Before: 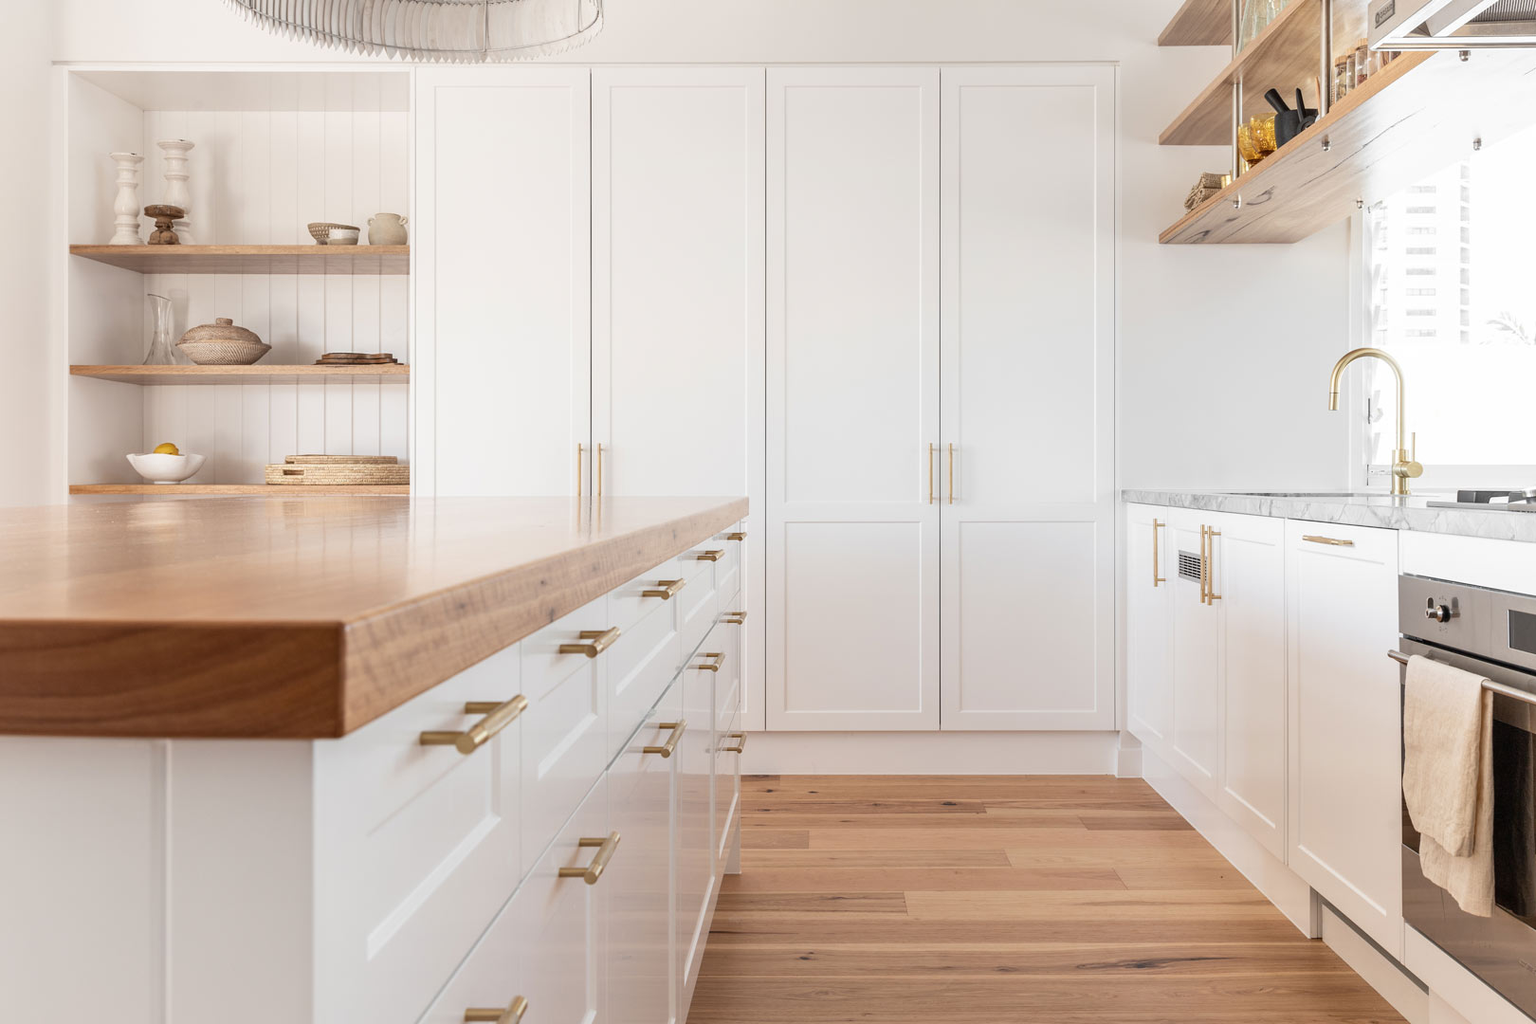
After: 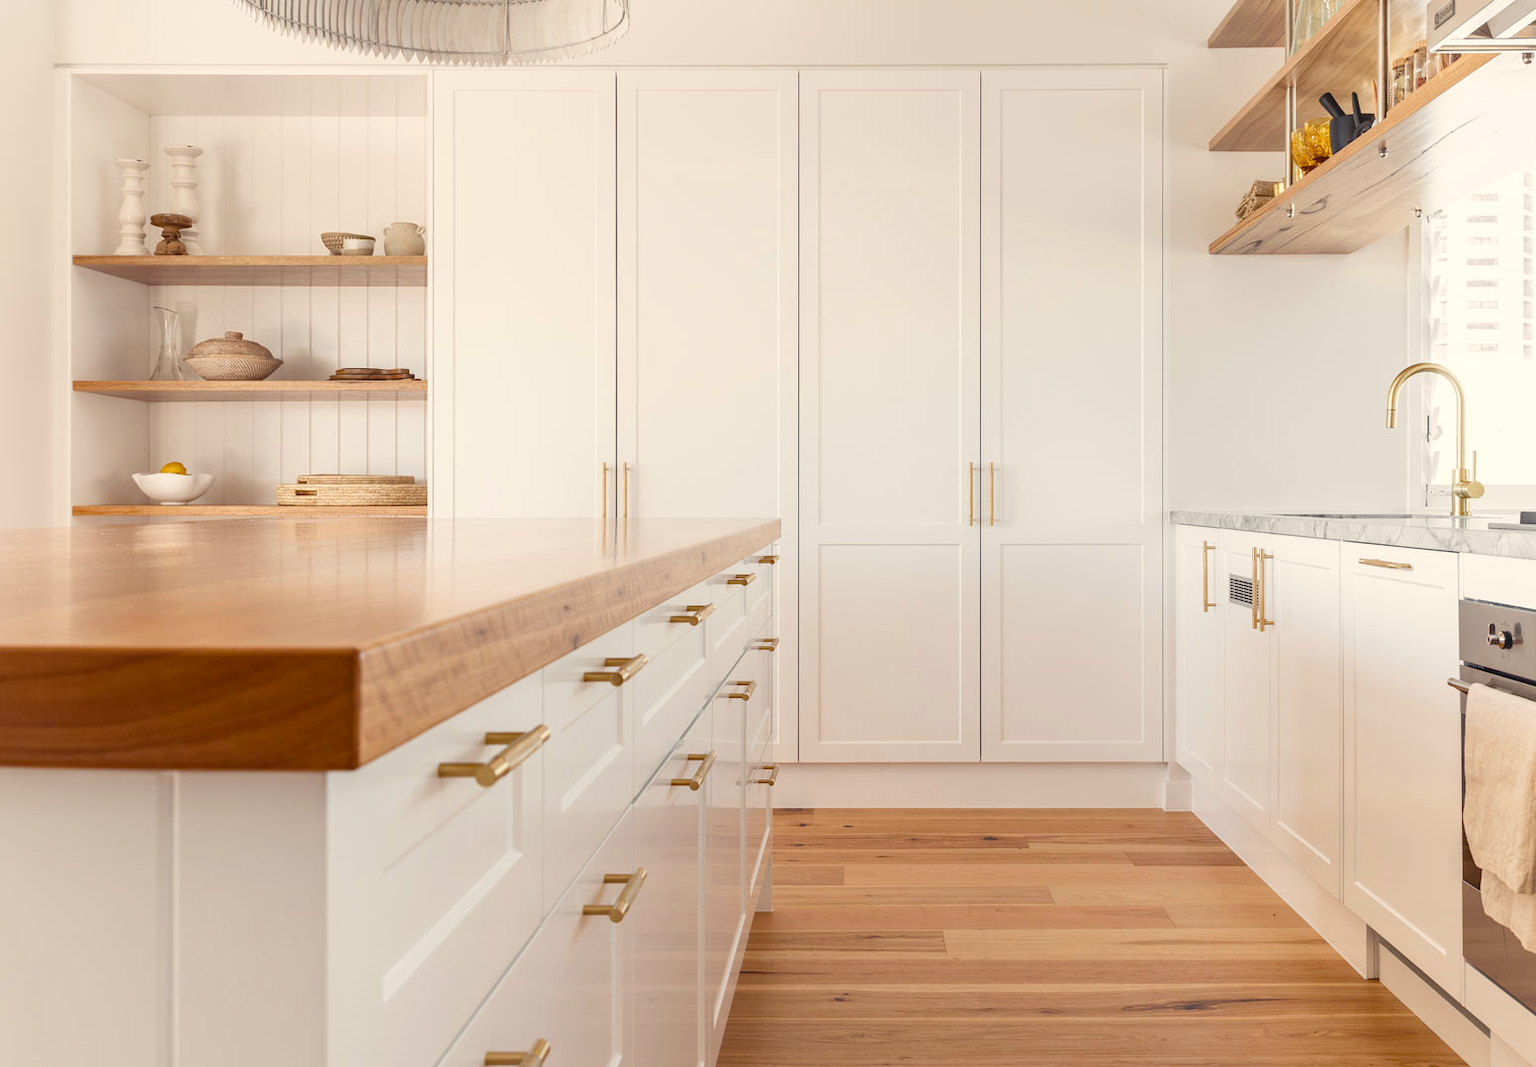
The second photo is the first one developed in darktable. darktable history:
color balance rgb: shadows lift › chroma 3%, shadows lift › hue 280.8°, power › hue 330°, highlights gain › chroma 3%, highlights gain › hue 75.6°, global offset › luminance 0.7%, perceptual saturation grading › global saturation 20%, perceptual saturation grading › highlights -25%, perceptual saturation grading › shadows 50%, global vibrance 20.33%
crop: right 4.126%, bottom 0.031%
